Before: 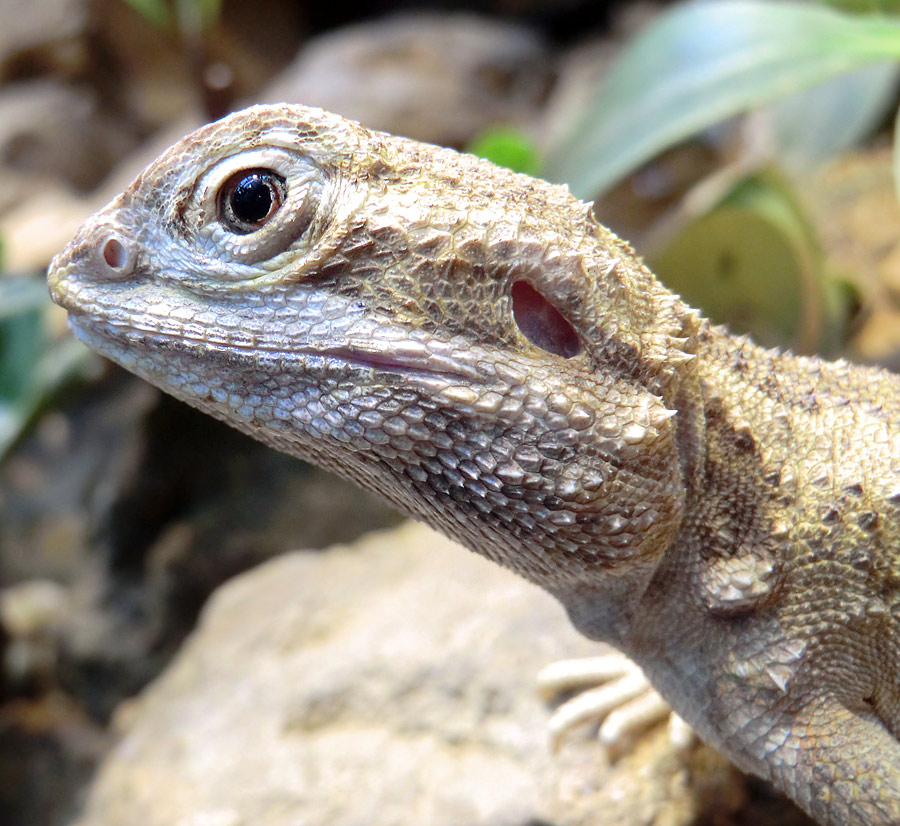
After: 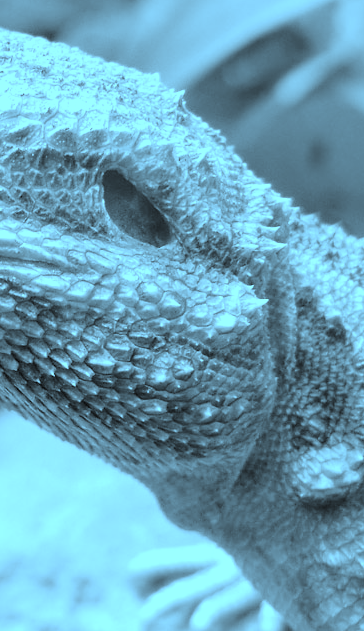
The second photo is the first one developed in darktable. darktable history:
color zones: curves: ch0 [(0, 0.553) (0.123, 0.58) (0.23, 0.419) (0.468, 0.155) (0.605, 0.132) (0.723, 0.063) (0.833, 0.172) (0.921, 0.468)]; ch1 [(0.025, 0.645) (0.229, 0.584) (0.326, 0.551) (0.537, 0.446) (0.599, 0.911) (0.708, 1) (0.805, 0.944)]; ch2 [(0.086, 0.468) (0.254, 0.464) (0.638, 0.564) (0.702, 0.592) (0.768, 0.564)]
color correction: highlights a* -13.36, highlights b* -17.77, saturation 0.703
exposure: exposure 1.209 EV, compensate exposure bias true, compensate highlight preservation false
color calibration: output gray [0.21, 0.42, 0.37, 0], illuminant custom, x 0.349, y 0.366, temperature 4918.47 K
crop: left 45.463%, top 13.447%, right 14.072%, bottom 10.054%
